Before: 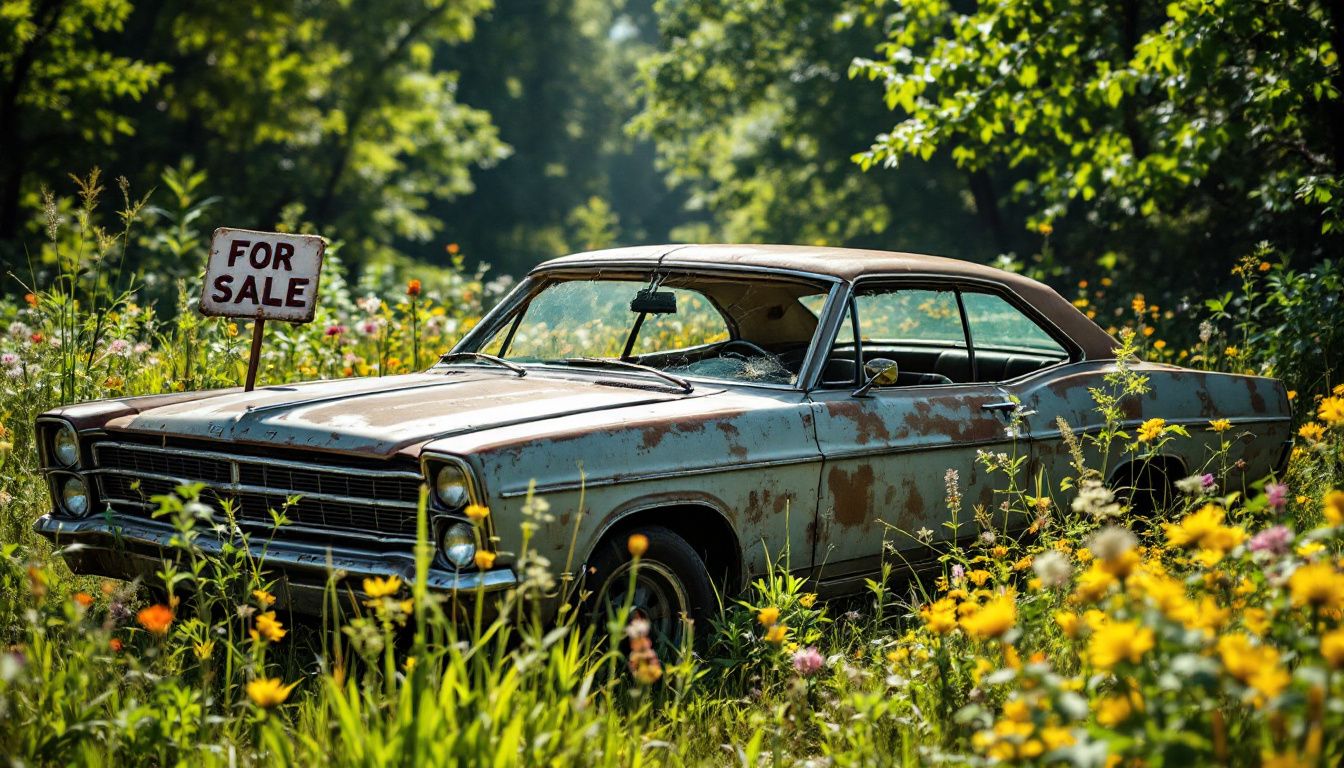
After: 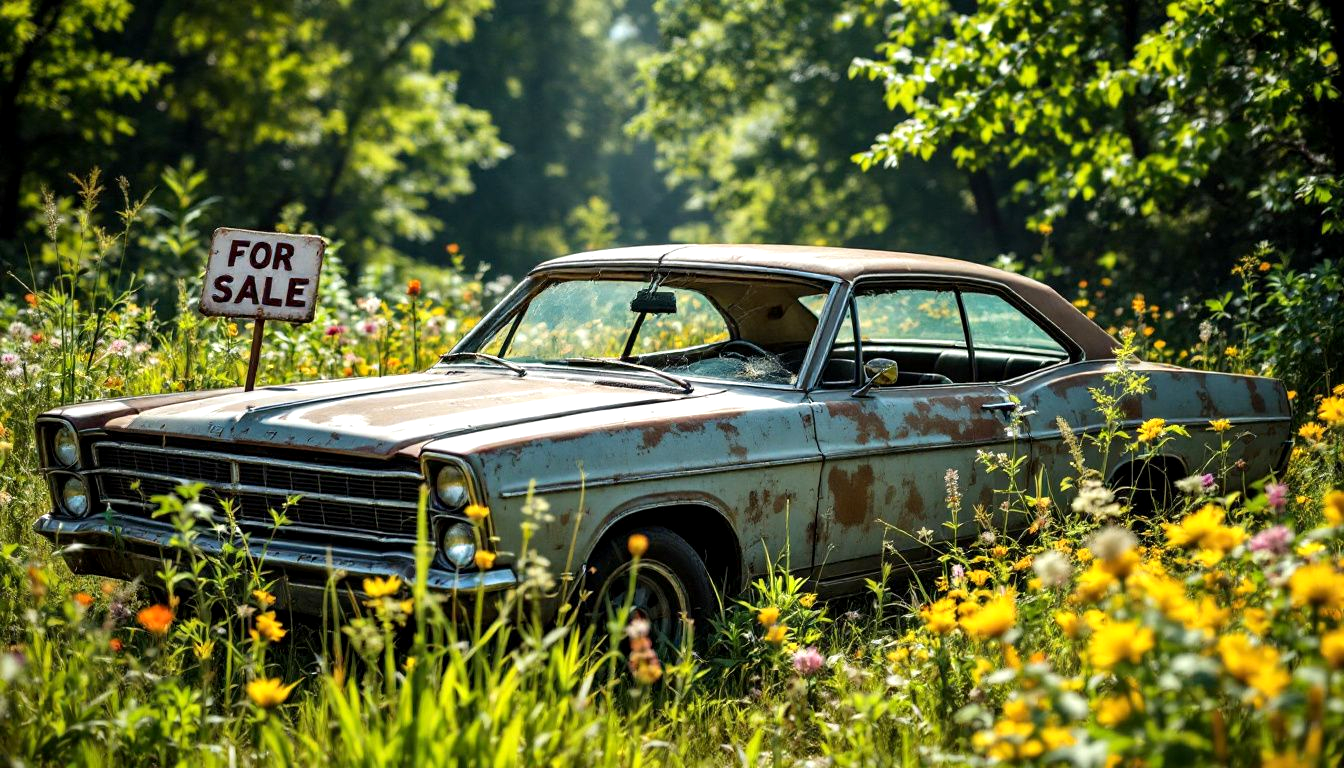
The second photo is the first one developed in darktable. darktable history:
exposure: black level correction 0.001, exposure 0.297 EV, compensate highlight preservation false
